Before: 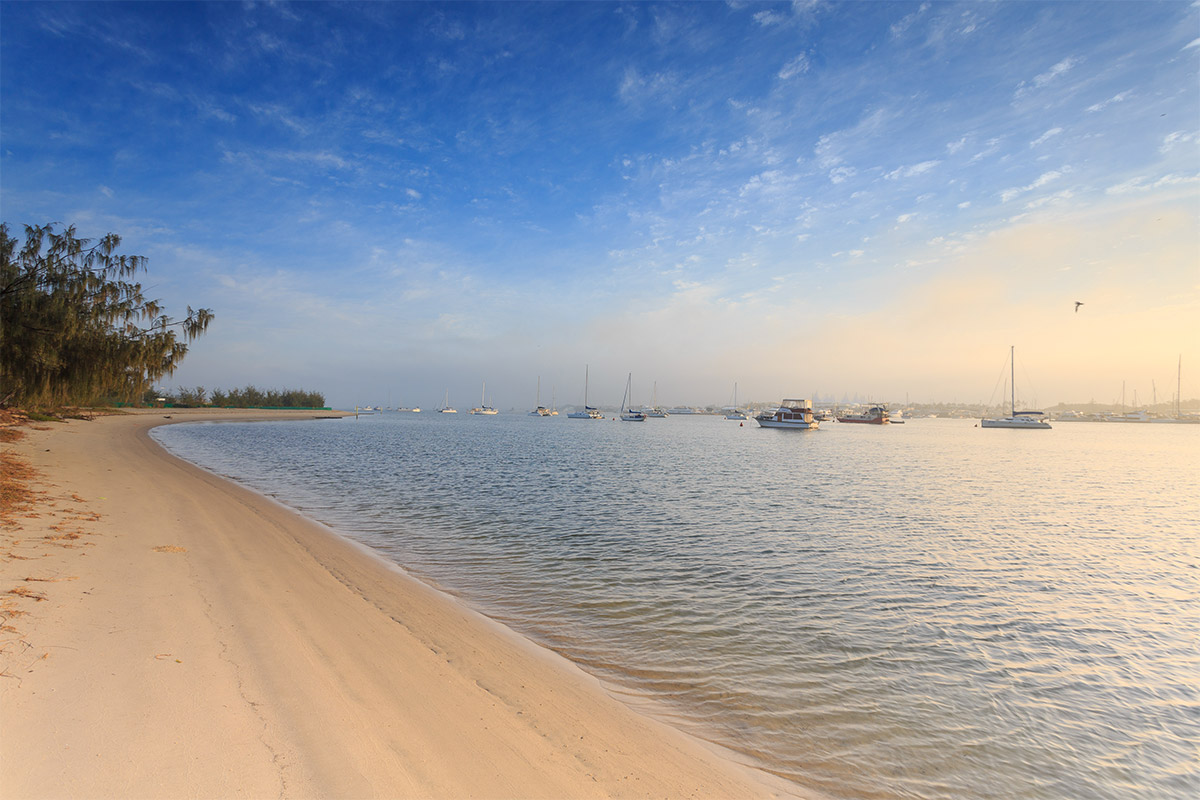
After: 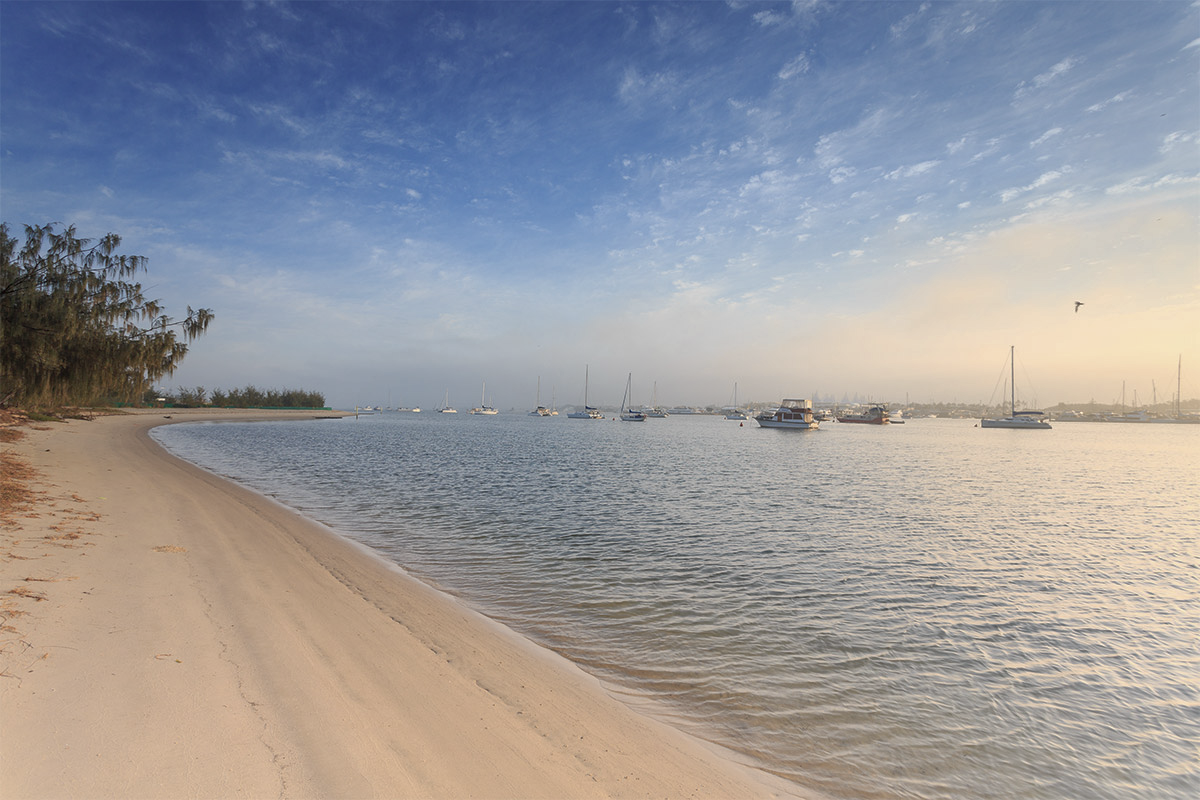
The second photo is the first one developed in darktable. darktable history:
contrast brightness saturation: contrast 0.1, saturation -0.3
shadows and highlights: on, module defaults
